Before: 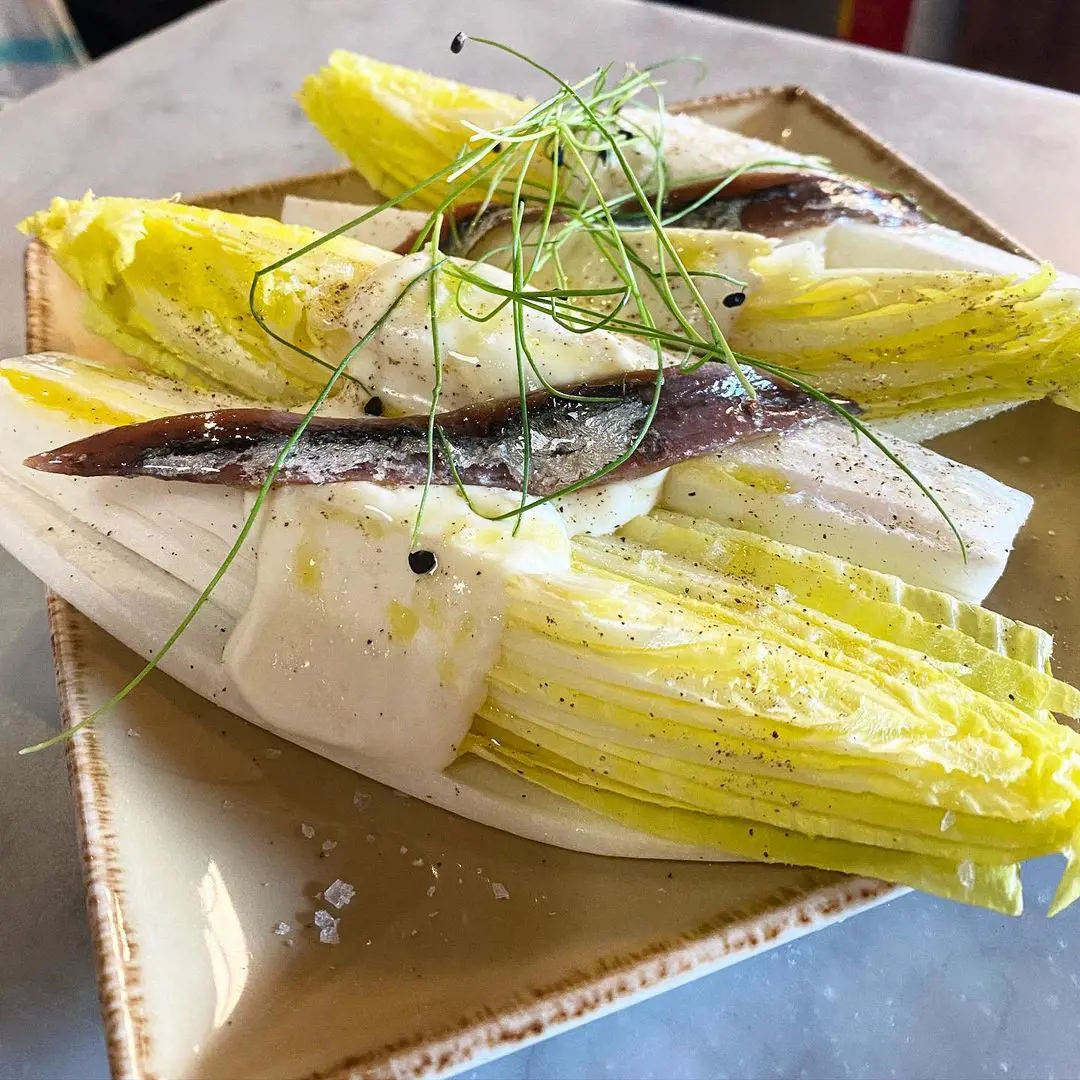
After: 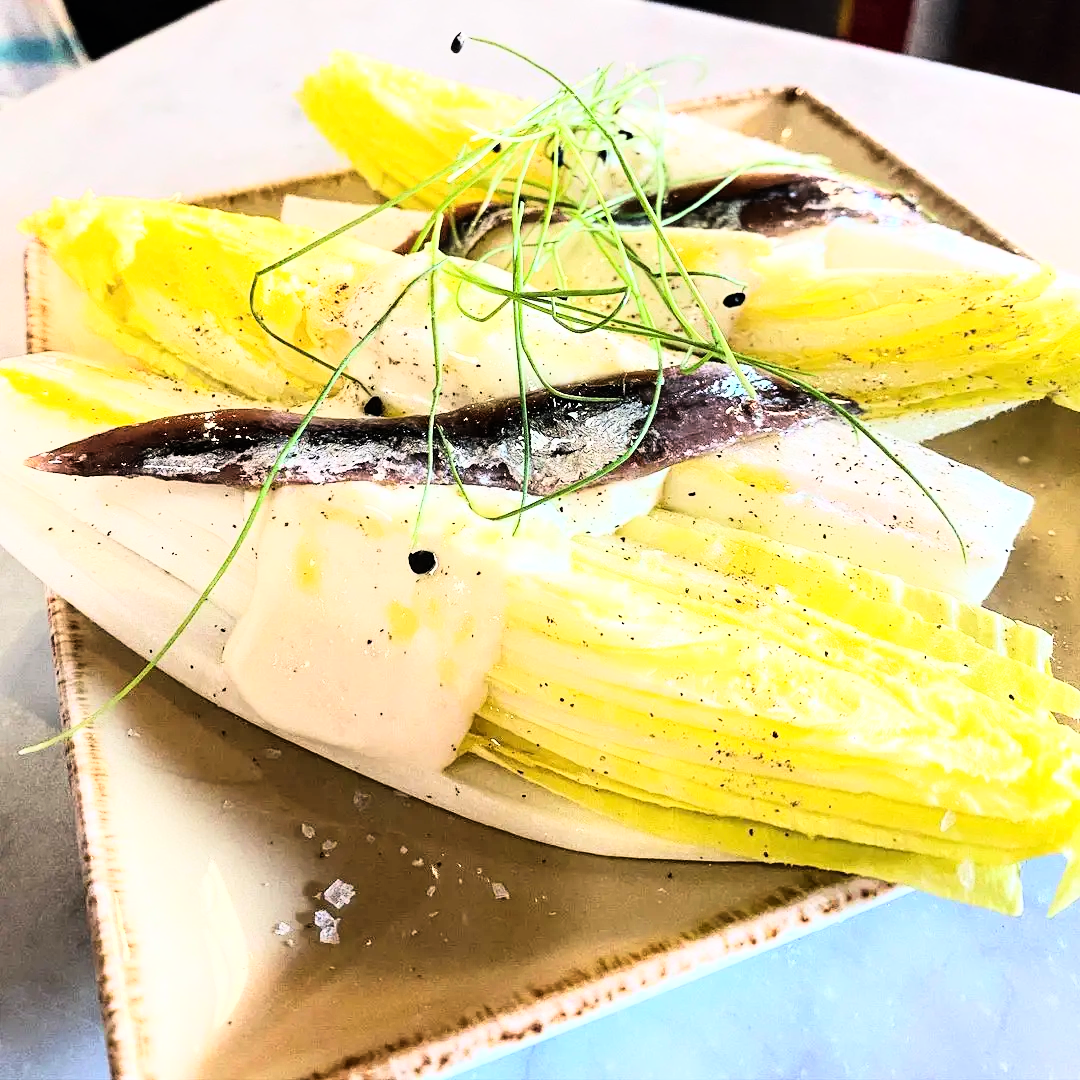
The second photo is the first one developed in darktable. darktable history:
rgb curve: curves: ch0 [(0, 0) (0.21, 0.15) (0.24, 0.21) (0.5, 0.75) (0.75, 0.96) (0.89, 0.99) (1, 1)]; ch1 [(0, 0.02) (0.21, 0.13) (0.25, 0.2) (0.5, 0.67) (0.75, 0.9) (0.89, 0.97) (1, 1)]; ch2 [(0, 0.02) (0.21, 0.13) (0.25, 0.2) (0.5, 0.67) (0.75, 0.9) (0.89, 0.97) (1, 1)], compensate middle gray true
